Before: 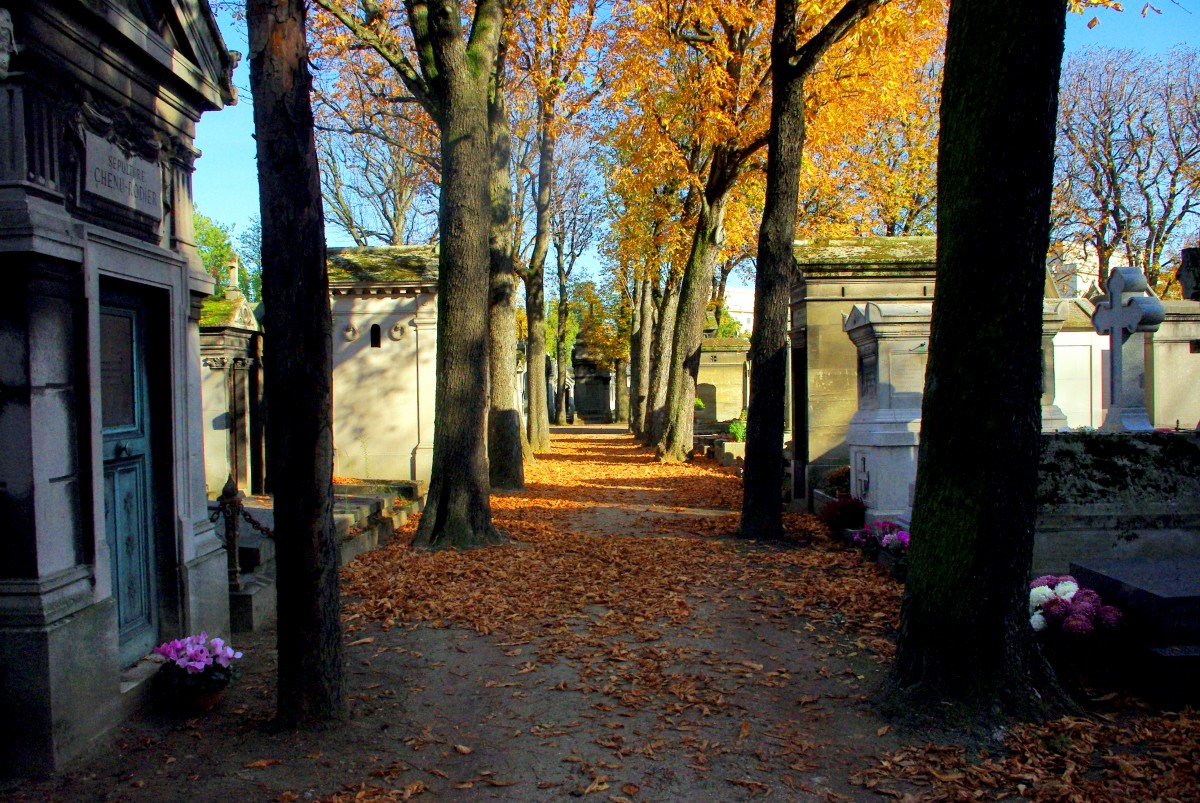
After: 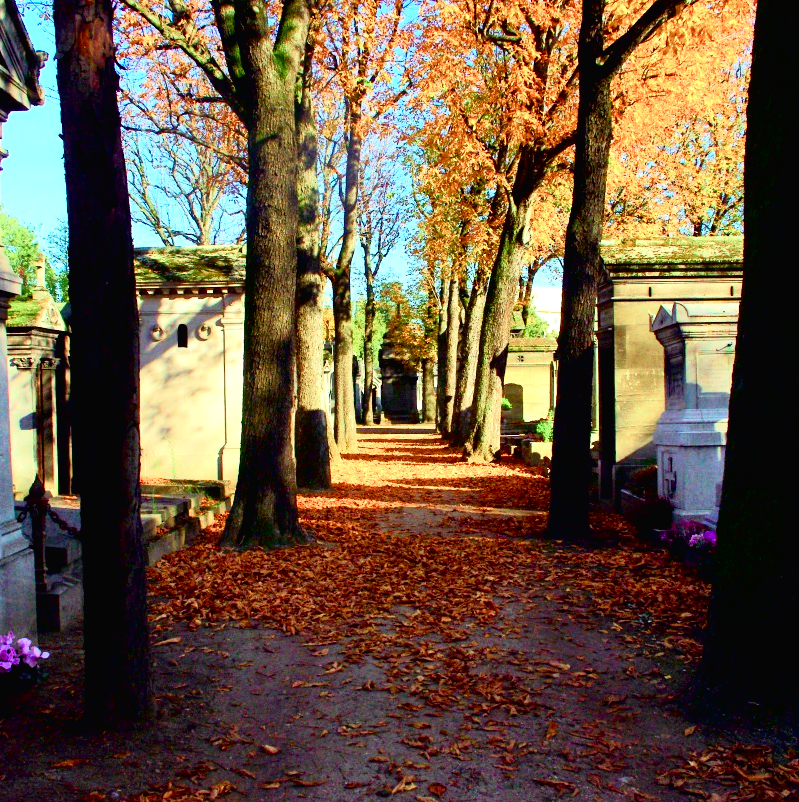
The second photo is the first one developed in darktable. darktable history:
tone curve: curves: ch0 [(0, 0.013) (0.054, 0.018) (0.205, 0.191) (0.289, 0.292) (0.39, 0.424) (0.493, 0.551) (0.647, 0.752) (0.796, 0.887) (1, 0.998)]; ch1 [(0, 0) (0.371, 0.339) (0.477, 0.452) (0.494, 0.495) (0.501, 0.501) (0.51, 0.516) (0.54, 0.557) (0.572, 0.605) (0.66, 0.701) (0.783, 0.804) (1, 1)]; ch2 [(0, 0) (0.32, 0.281) (0.403, 0.399) (0.441, 0.428) (0.47, 0.469) (0.498, 0.496) (0.524, 0.543) (0.551, 0.579) (0.633, 0.665) (0.7, 0.711) (1, 1)], color space Lab, independent channels, preserve colors none
crop and rotate: left 16.158%, right 17.217%
color balance rgb: shadows lift › luminance 0.29%, shadows lift › chroma 6.857%, shadows lift › hue 300.93°, power › hue 311.92°, perceptual saturation grading › global saturation 20%, perceptual saturation grading › highlights -49.894%, perceptual saturation grading › shadows 24.266%, global vibrance 20%
tone equalizer: -8 EV -0.454 EV, -7 EV -0.368 EV, -6 EV -0.368 EV, -5 EV -0.186 EV, -3 EV 0.225 EV, -2 EV 0.349 EV, -1 EV 0.376 EV, +0 EV 0.406 EV, edges refinement/feathering 500, mask exposure compensation -1.57 EV, preserve details no
